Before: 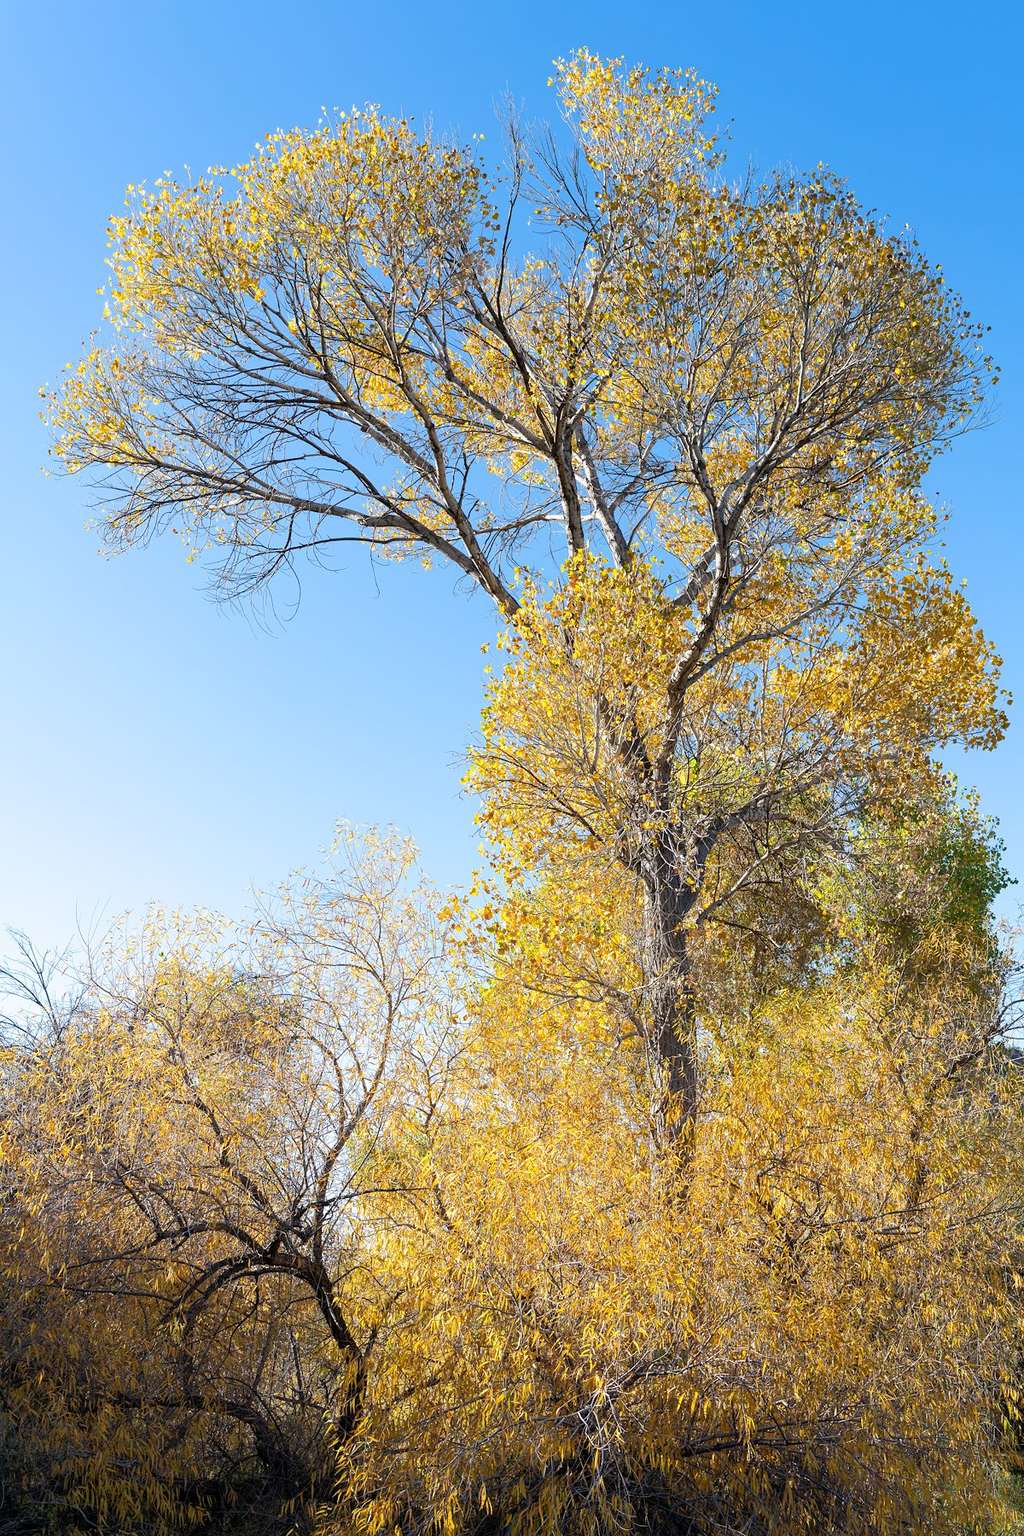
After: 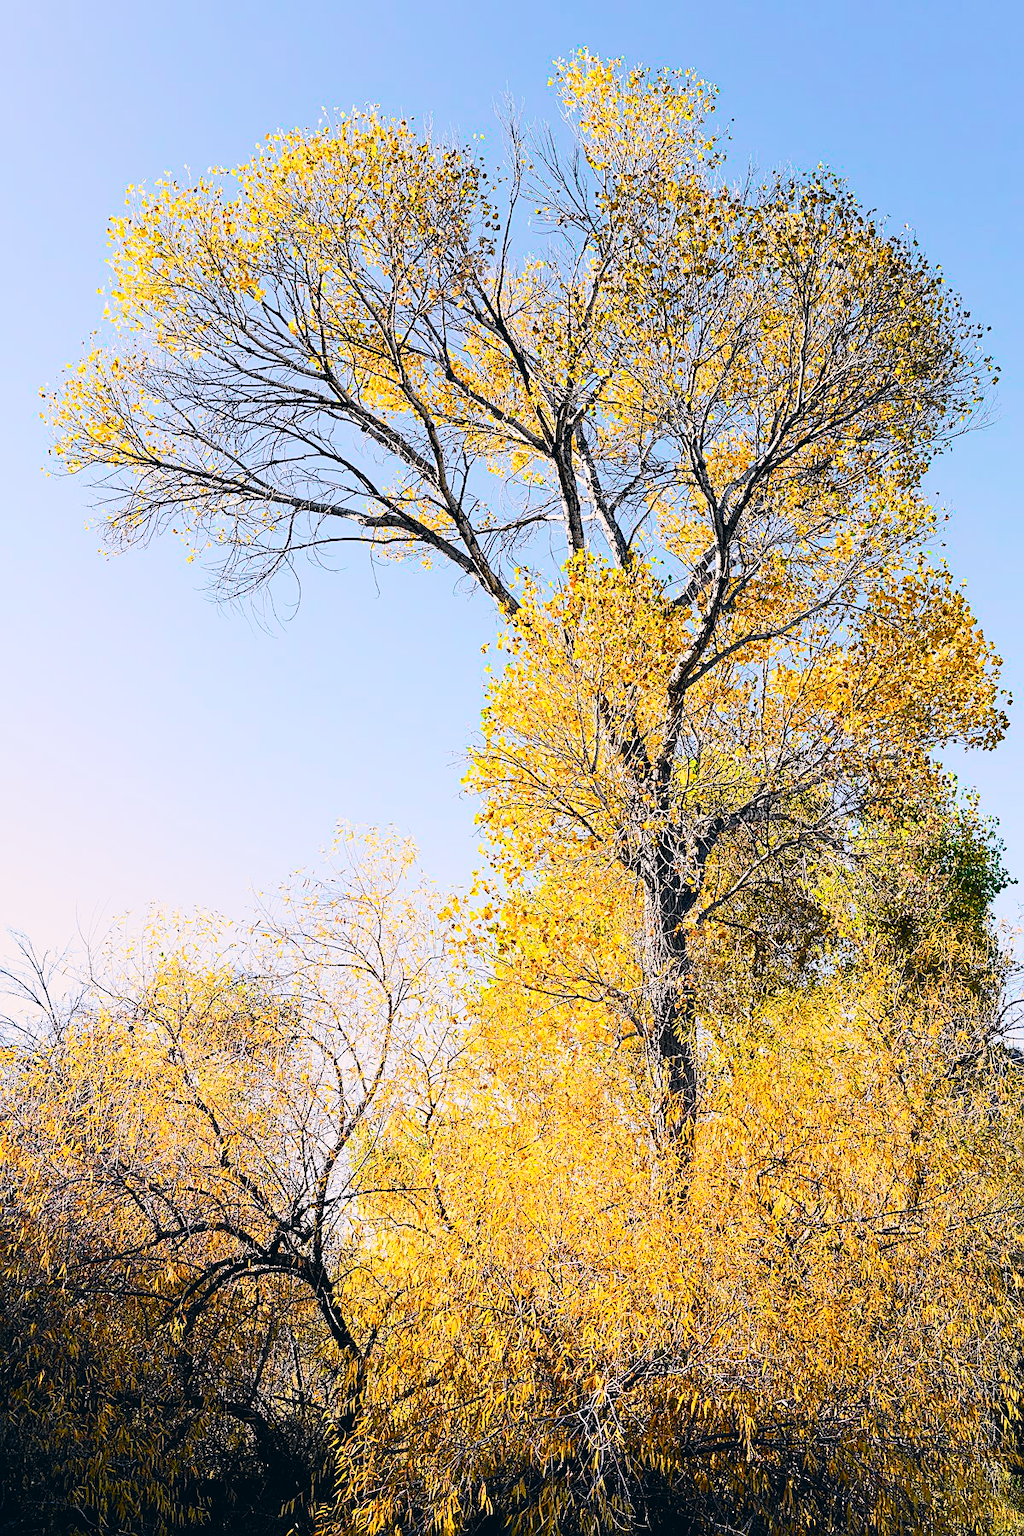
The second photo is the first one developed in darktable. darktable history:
tone curve: curves: ch0 [(0, 0.023) (0.103, 0.087) (0.295, 0.297) (0.445, 0.531) (0.553, 0.665) (0.735, 0.843) (0.994, 1)]; ch1 [(0, 0) (0.427, 0.346) (0.456, 0.426) (0.484, 0.494) (0.509, 0.505) (0.535, 0.56) (0.581, 0.632) (0.646, 0.715) (1, 1)]; ch2 [(0, 0) (0.369, 0.388) (0.449, 0.431) (0.501, 0.495) (0.533, 0.518) (0.572, 0.612) (0.677, 0.752) (1, 1)], color space Lab, independent channels, preserve colors none
filmic rgb: black relative exposure -8.02 EV, white relative exposure 4.03 EV, threshold 2.96 EV, hardness 4.15, contrast 1.379, enable highlight reconstruction true
color zones: curves: ch0 [(0.25, 0.5) (0.428, 0.473) (0.75, 0.5)]; ch1 [(0.243, 0.479) (0.398, 0.452) (0.75, 0.5)]
exposure: exposure -0.01 EV, compensate exposure bias true, compensate highlight preservation false
color correction: highlights a* 5.35, highlights b* 5.33, shadows a* -4.4, shadows b* -5.29
sharpen: on, module defaults
